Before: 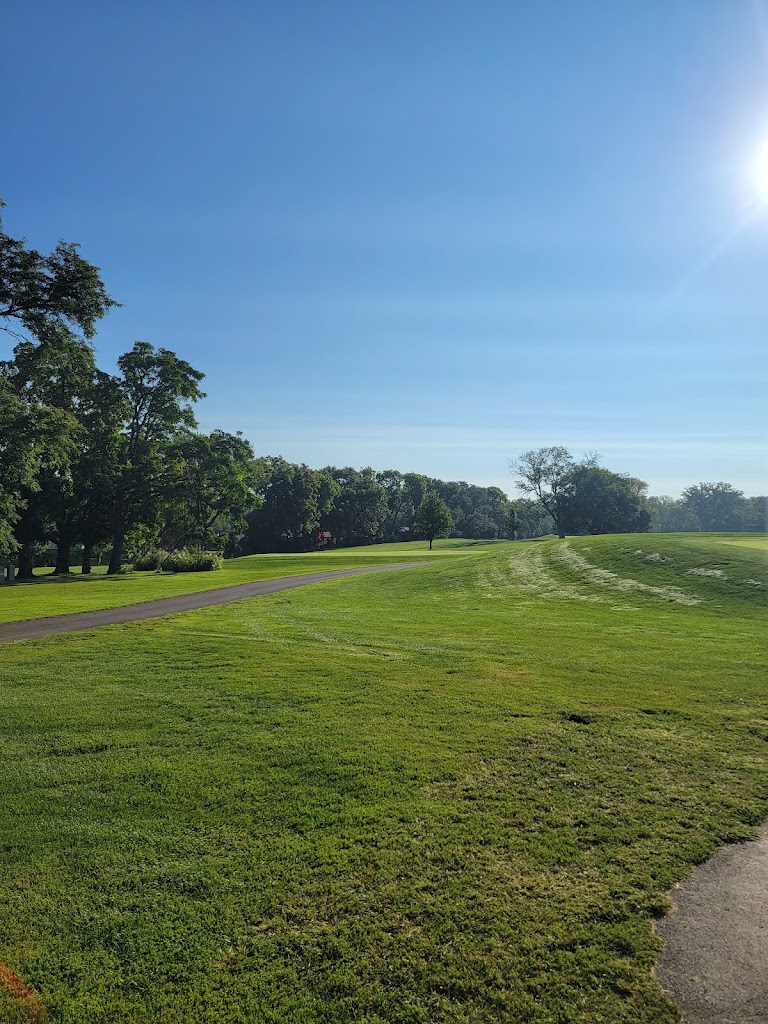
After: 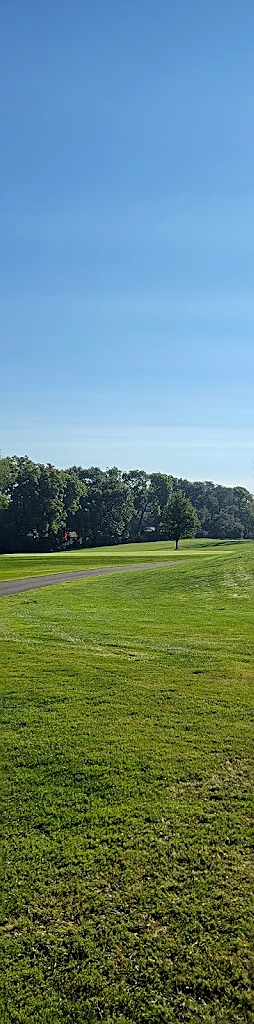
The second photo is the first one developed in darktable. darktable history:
crop: left 33.152%, right 33.675%
exposure: black level correction 0.007, exposure 0.155 EV, compensate exposure bias true, compensate highlight preservation false
sharpen: on, module defaults
